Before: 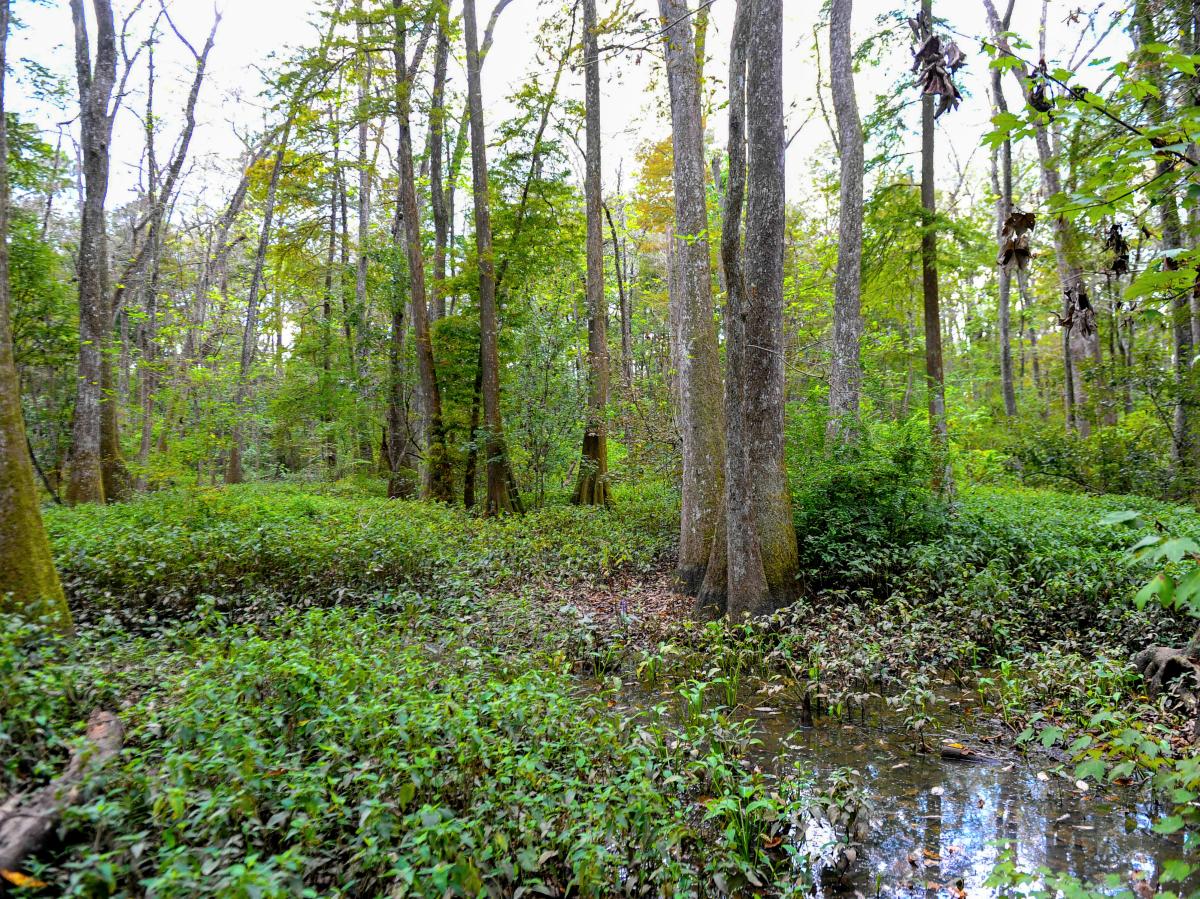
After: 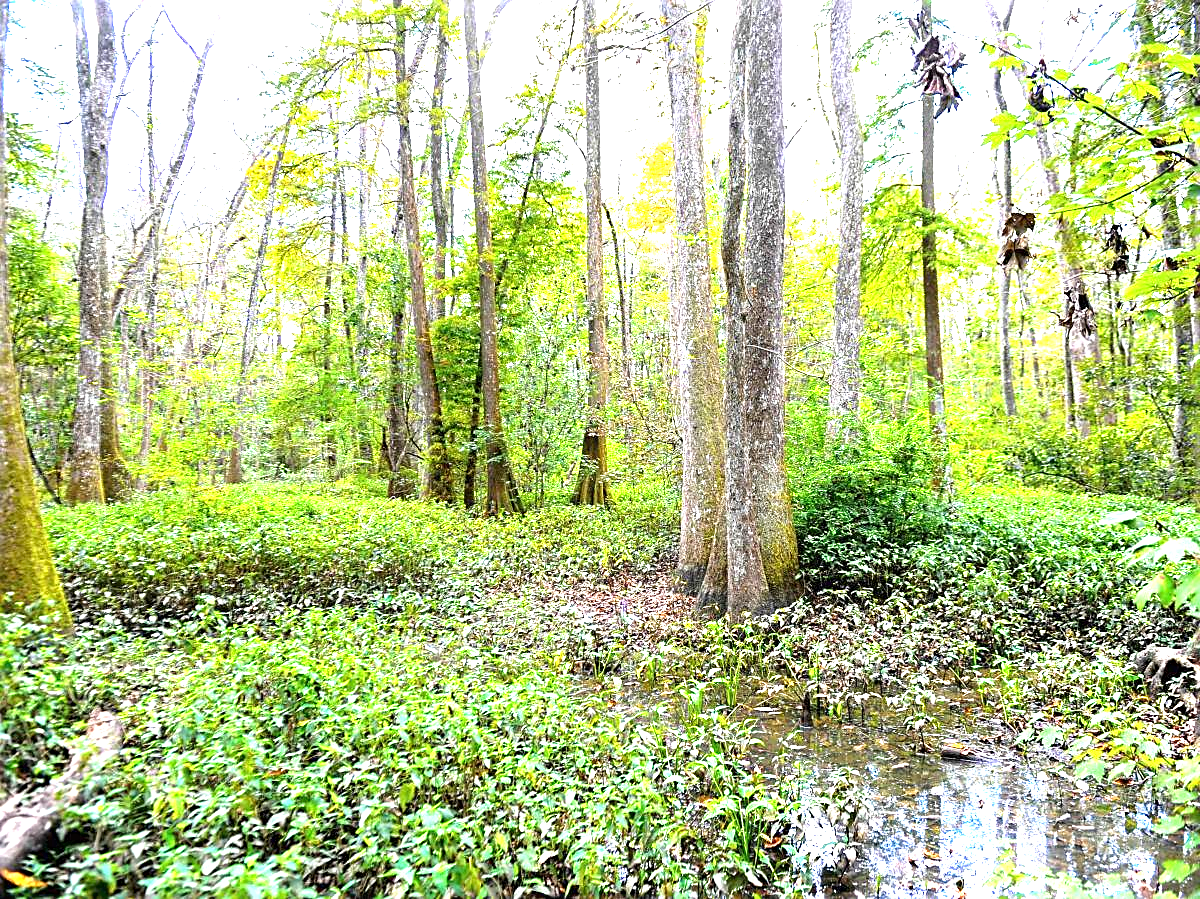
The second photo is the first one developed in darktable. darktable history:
exposure: black level correction 0, exposure 1.895 EV, compensate highlight preservation false
sharpen: on, module defaults
